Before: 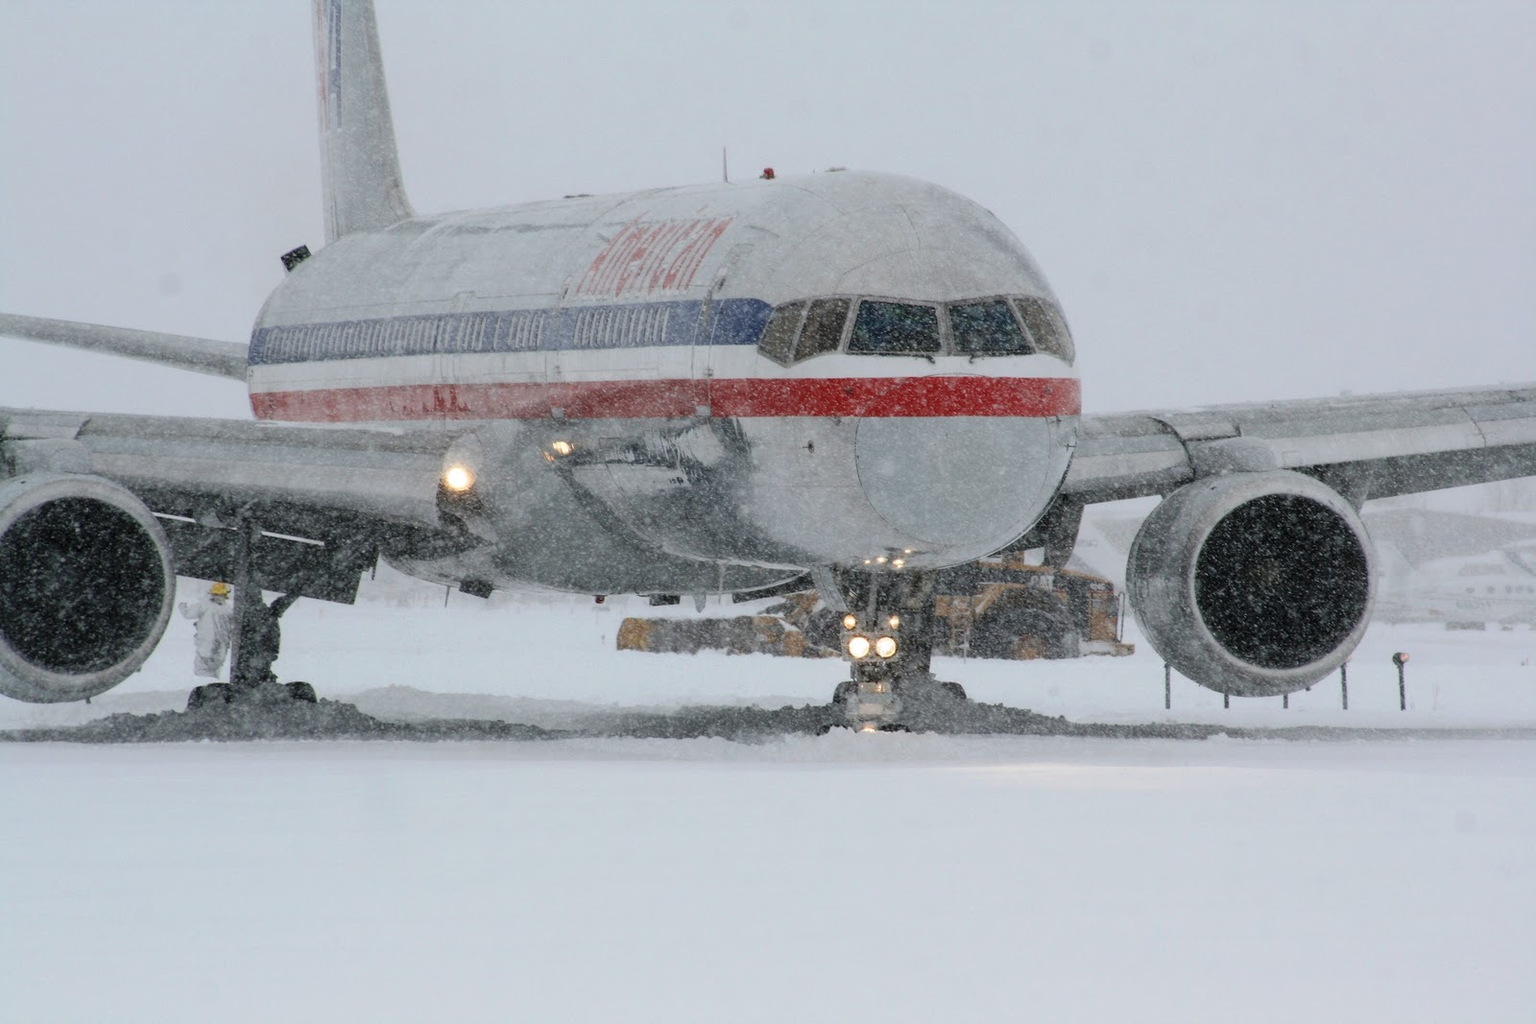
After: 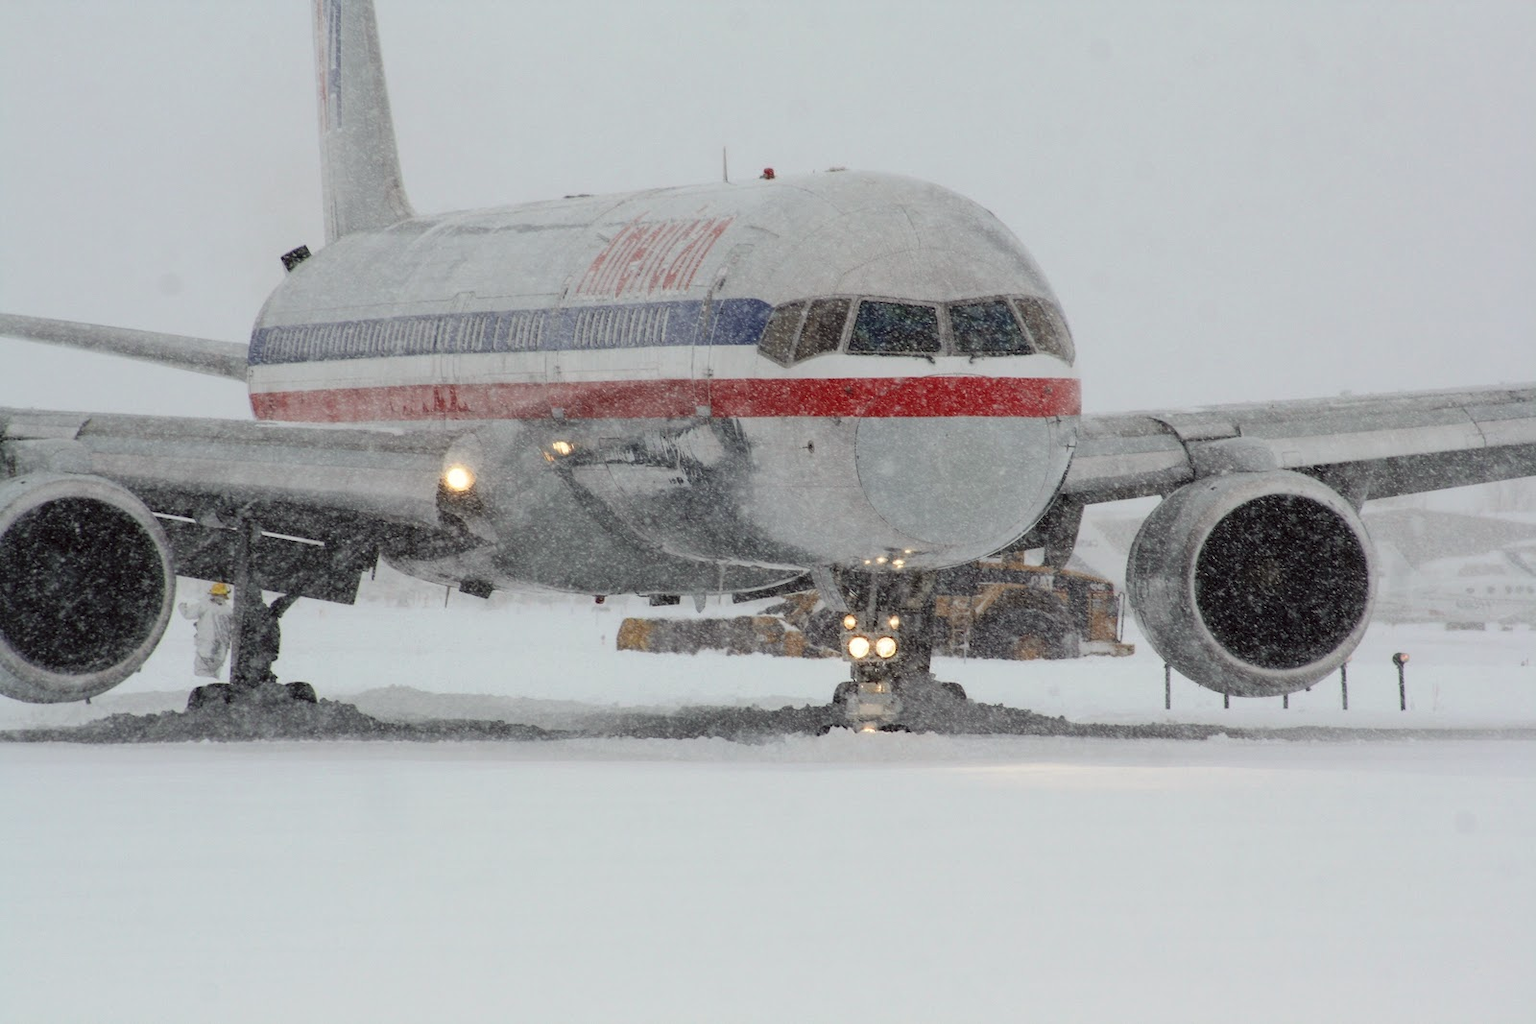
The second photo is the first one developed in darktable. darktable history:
color correction: highlights a* -1.04, highlights b* 4.56, shadows a* 3.56
